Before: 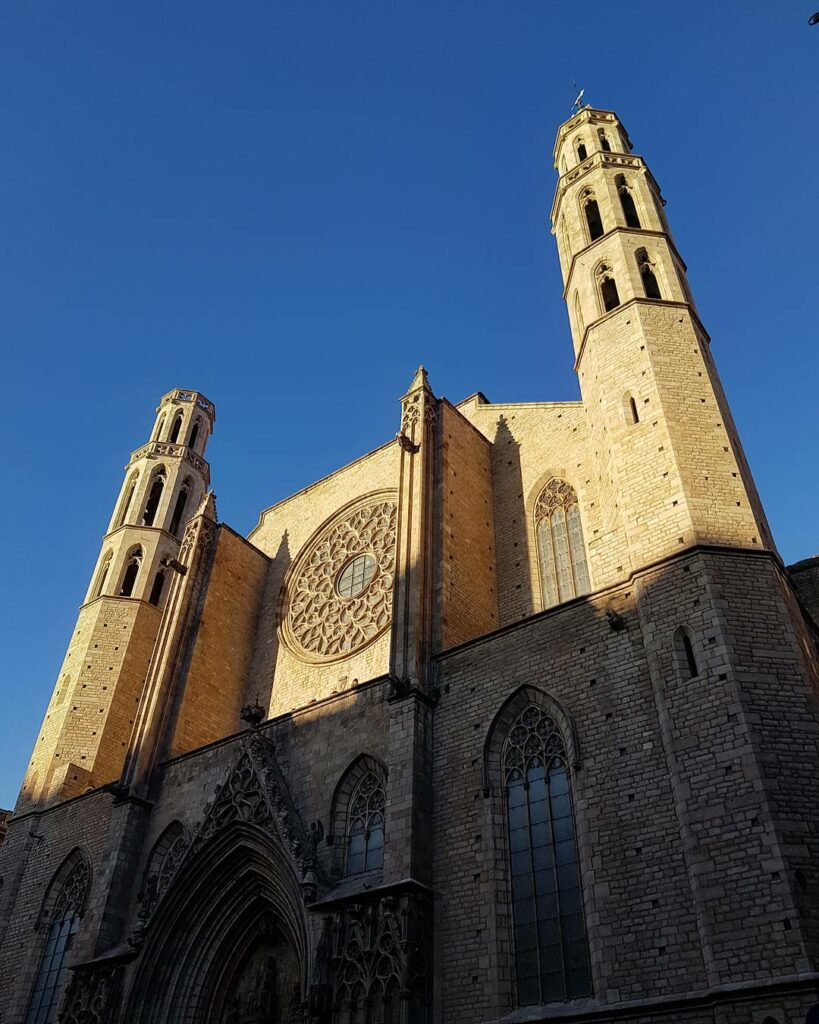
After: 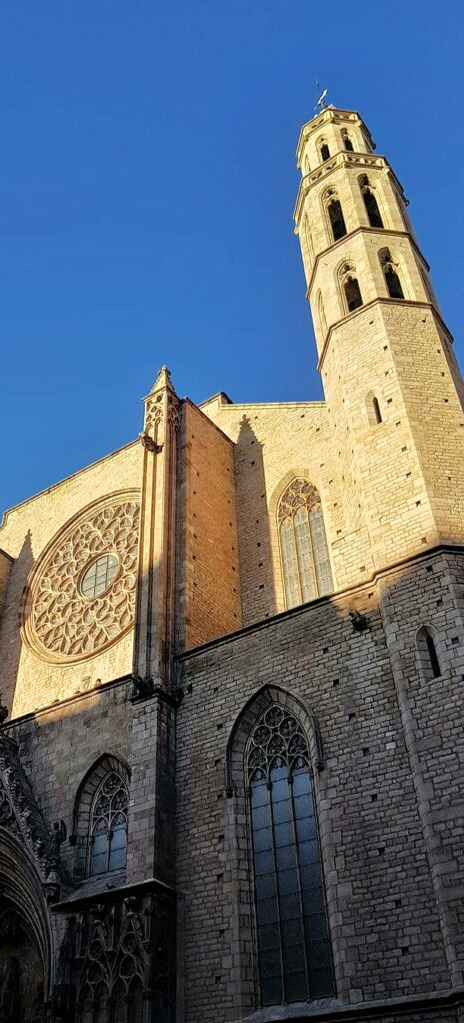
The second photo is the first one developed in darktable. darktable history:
tone equalizer: -7 EV 0.15 EV, -6 EV 0.6 EV, -5 EV 1.15 EV, -4 EV 1.33 EV, -3 EV 1.15 EV, -2 EV 0.6 EV, -1 EV 0.15 EV, mask exposure compensation -0.5 EV
crop: left 31.458%, top 0%, right 11.876%
